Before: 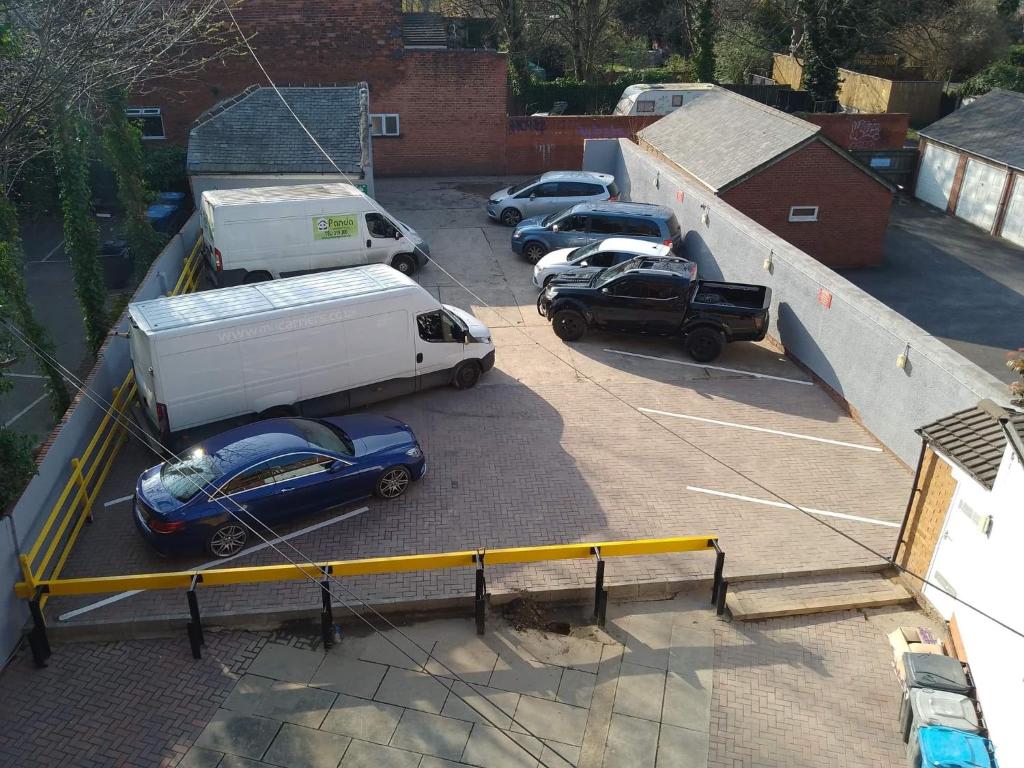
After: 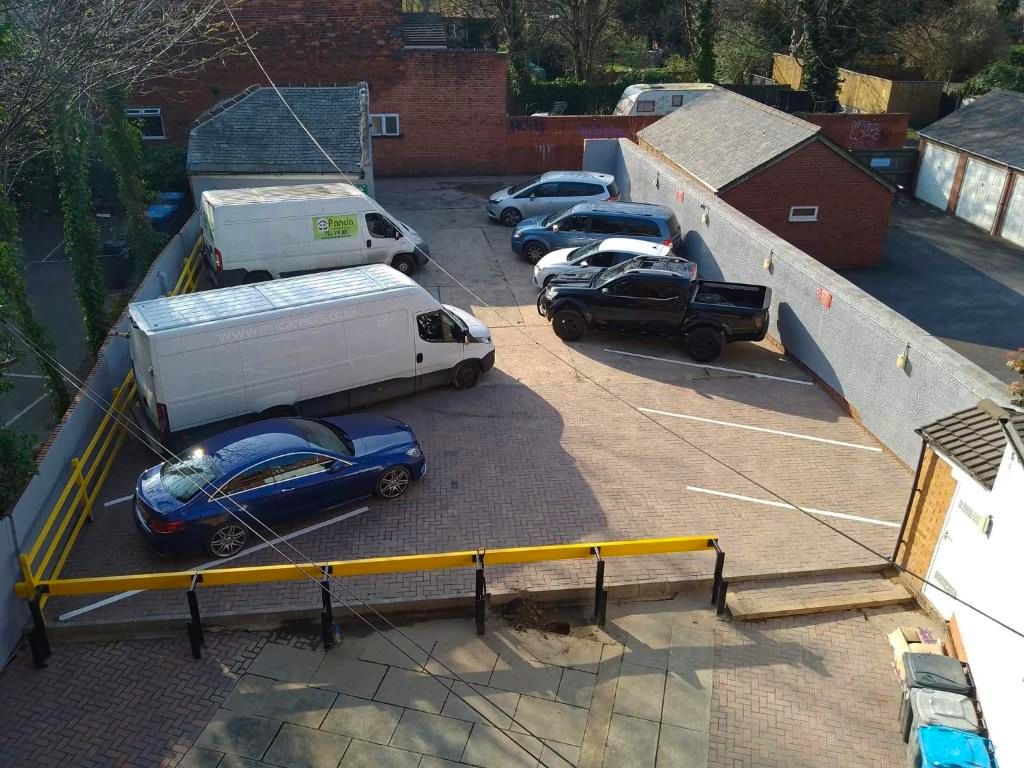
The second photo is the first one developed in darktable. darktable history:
contrast brightness saturation: saturation 0.13
haze removal: on, module defaults
